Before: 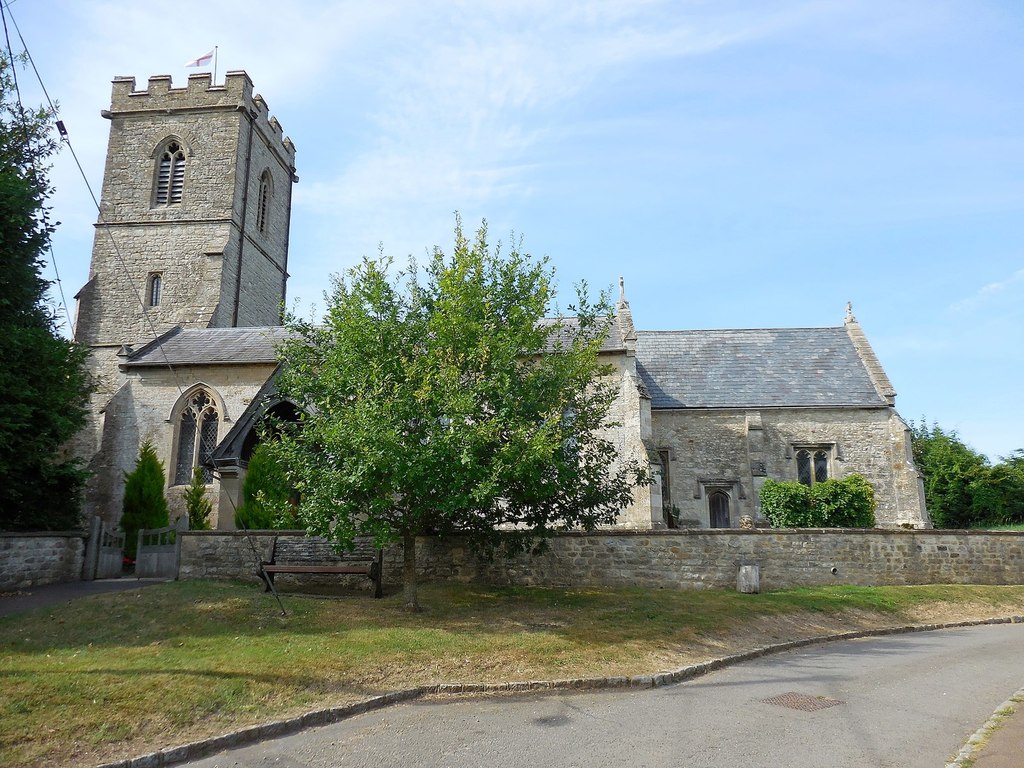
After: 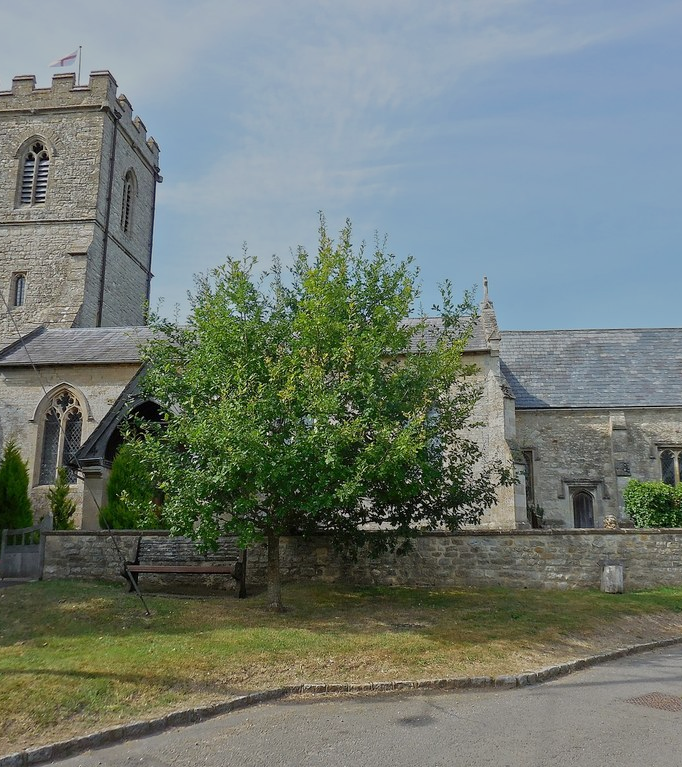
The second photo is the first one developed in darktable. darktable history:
tone equalizer: -8 EV -0.002 EV, -7 EV 0.005 EV, -6 EV -0.008 EV, -5 EV 0.007 EV, -4 EV -0.042 EV, -3 EV -0.233 EV, -2 EV -0.662 EV, -1 EV -0.983 EV, +0 EV -0.969 EV, smoothing diameter 2%, edges refinement/feathering 20, mask exposure compensation -1.57 EV, filter diffusion 5
crop and rotate: left 13.342%, right 19.991%
